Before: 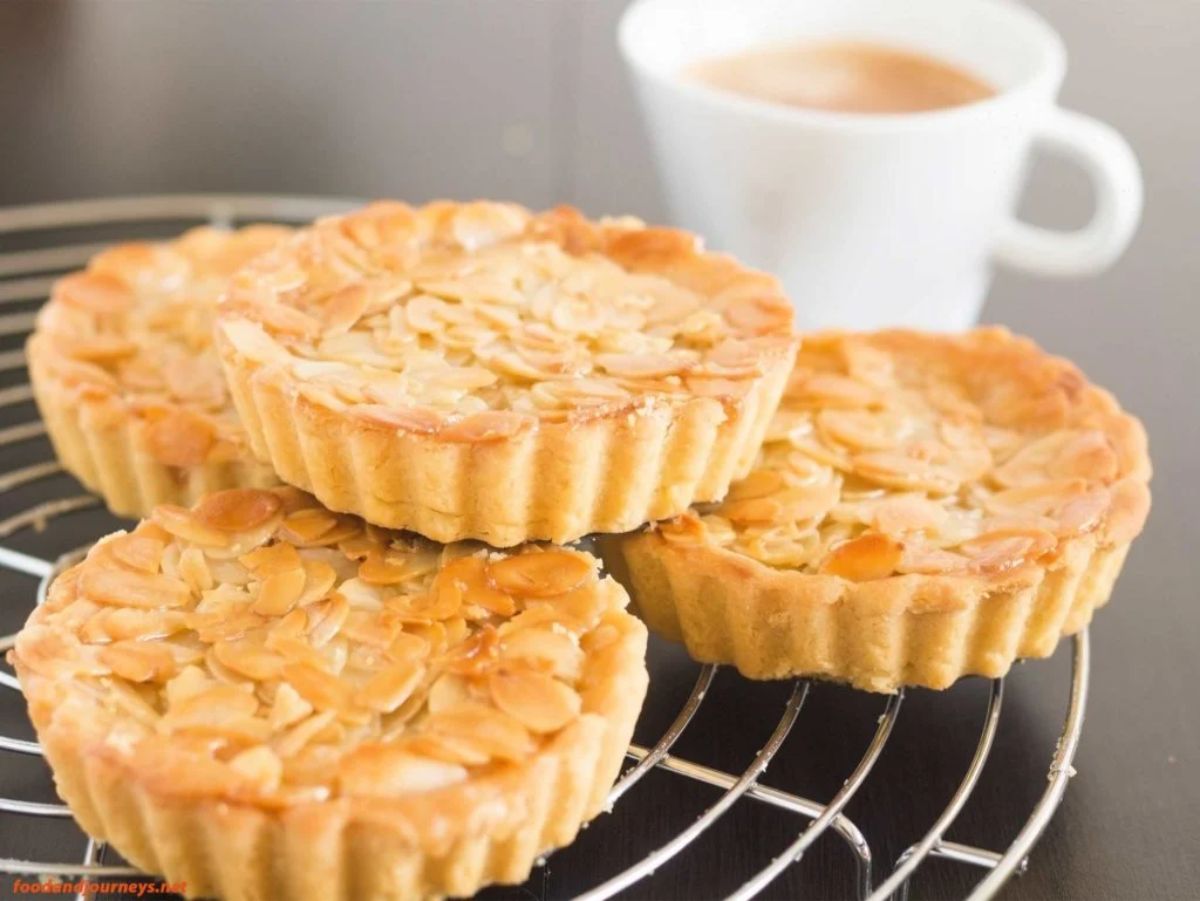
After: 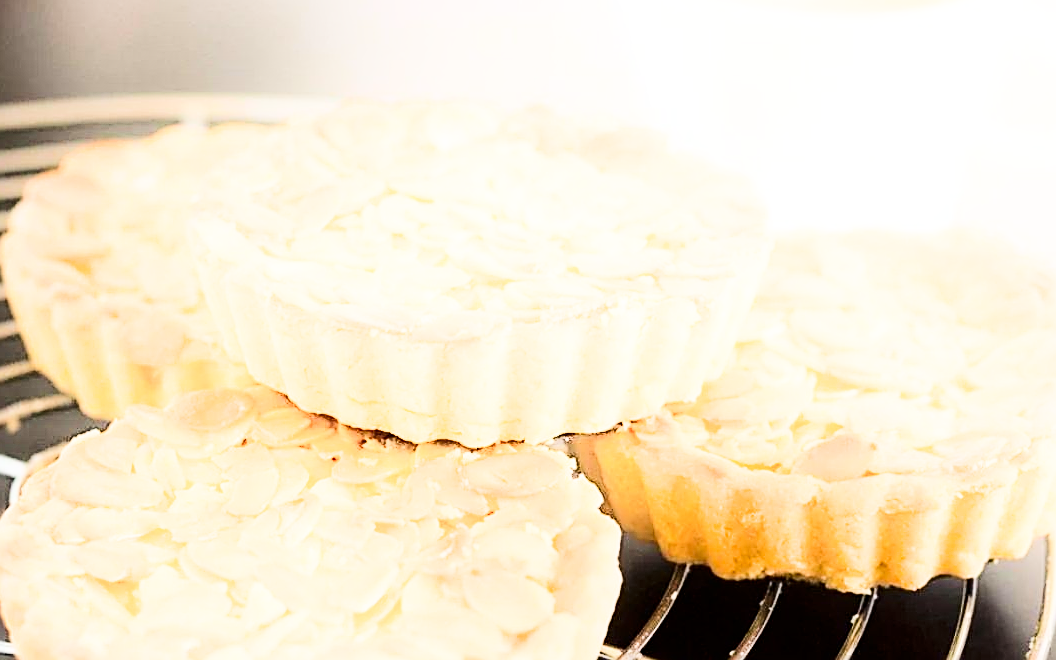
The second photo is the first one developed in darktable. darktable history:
exposure: black level correction 0, exposure 0.938 EV, compensate highlight preservation false
shadows and highlights: shadows -56.02, highlights 84.93, soften with gaussian
contrast brightness saturation: contrast 0.209, brightness -0.104, saturation 0.209
filmic rgb: black relative exposure -5.11 EV, white relative exposure 3.96 EV, hardness 2.9, contrast 1.3, highlights saturation mix -30.85%, iterations of high-quality reconstruction 10
sharpen: amount 0.899
crop and rotate: left 2.287%, top 11.183%, right 9.656%, bottom 15.518%
